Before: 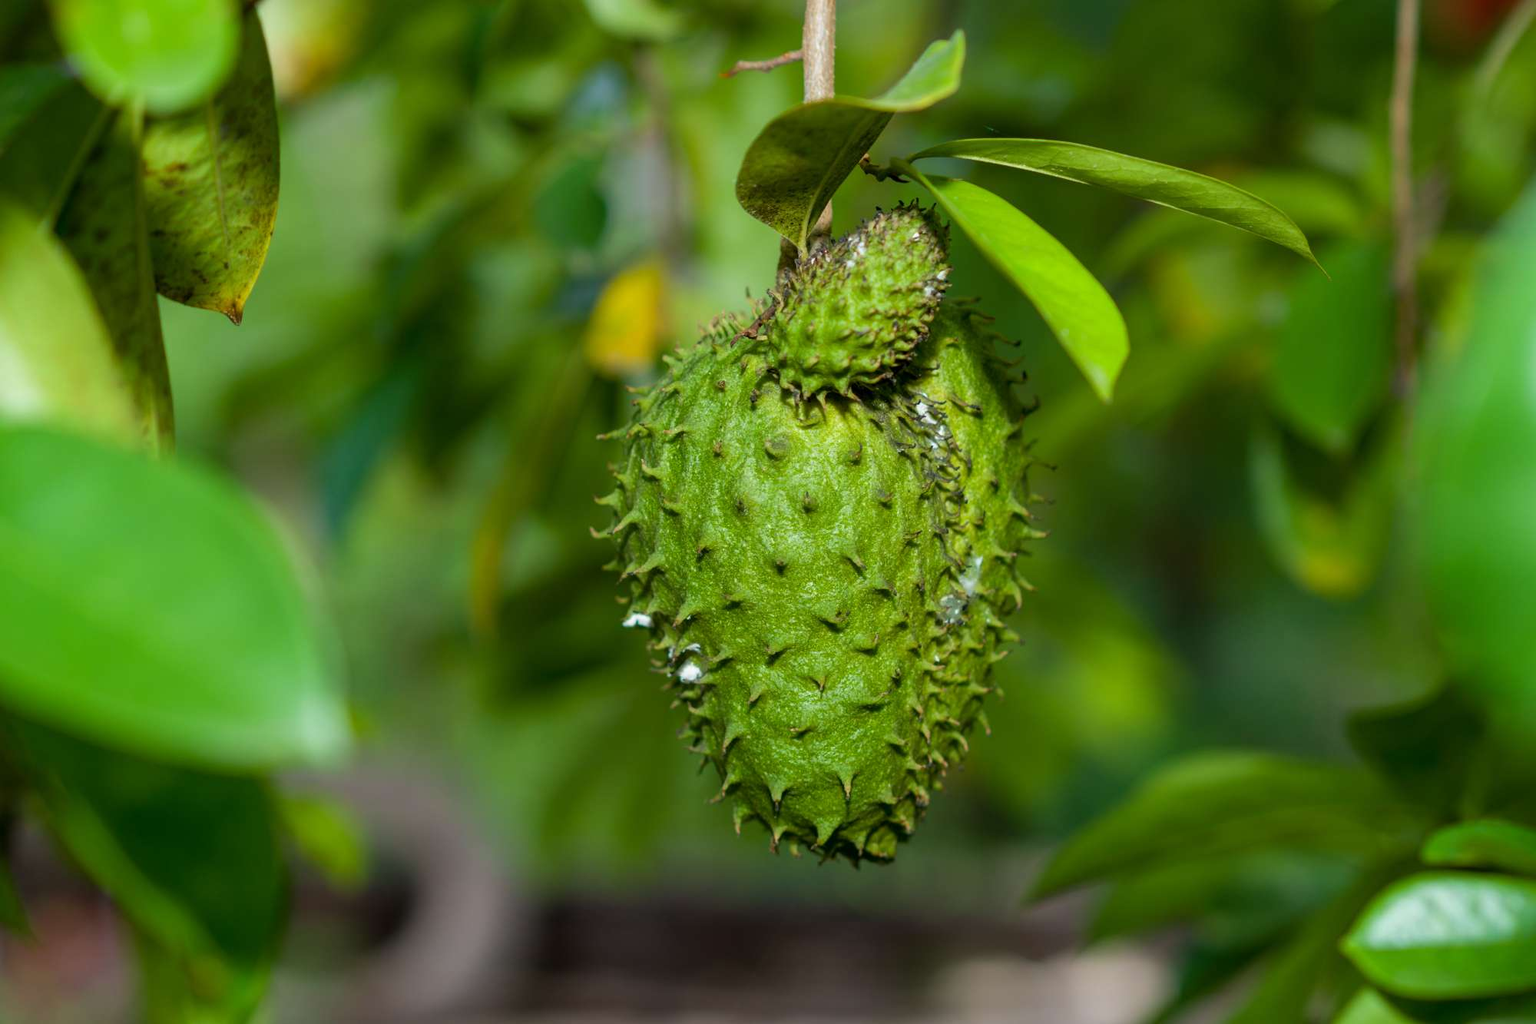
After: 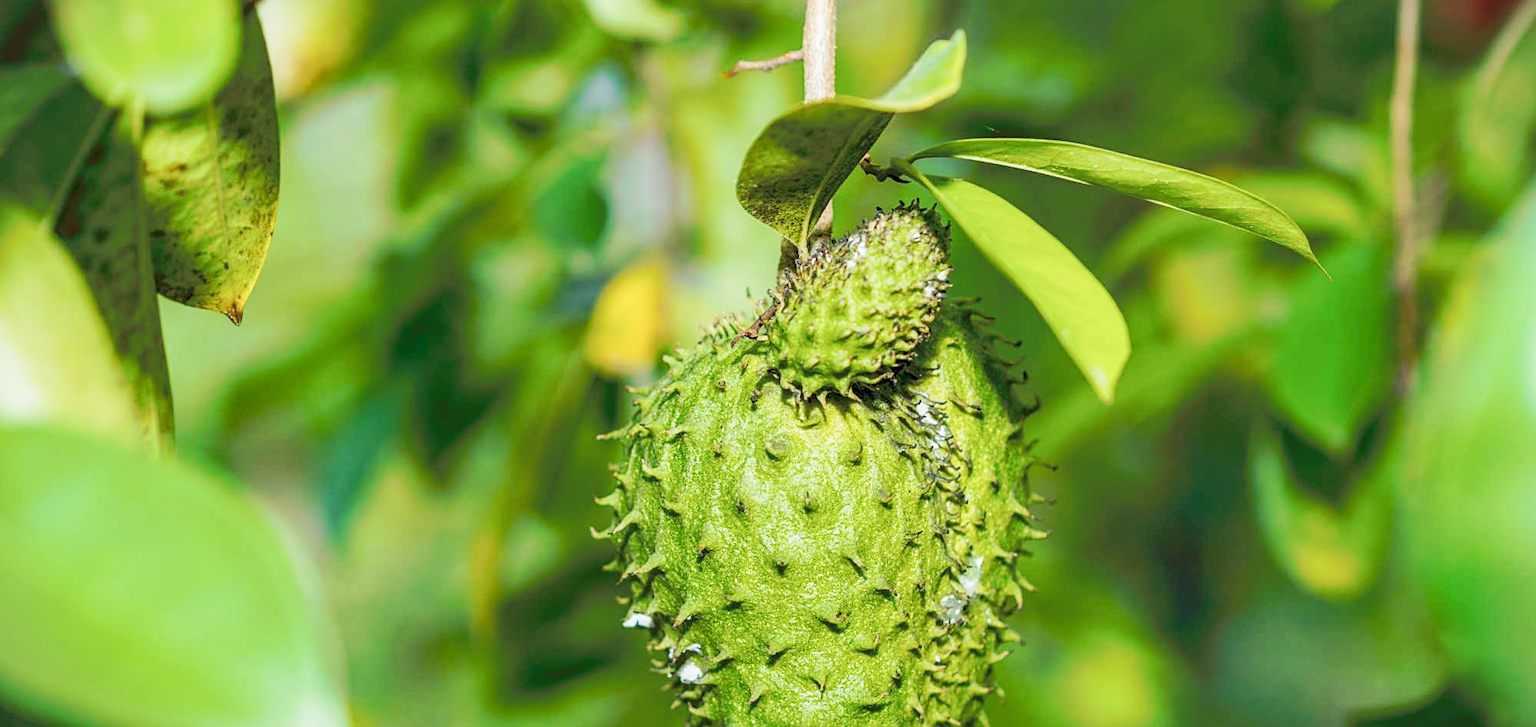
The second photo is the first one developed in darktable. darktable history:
base curve: curves: ch0 [(0, 0) (0.088, 0.125) (0.176, 0.251) (0.354, 0.501) (0.613, 0.749) (1, 0.877)], preserve colors none
sharpen: on, module defaults
local contrast: on, module defaults
crop: right 0%, bottom 28.942%
exposure: black level correction 0.001, compensate highlight preservation false
vignetting: fall-off start 100.32%, width/height ratio 1.324, unbound false
tone curve: curves: ch0 [(0, 0) (0.003, 0.055) (0.011, 0.111) (0.025, 0.126) (0.044, 0.169) (0.069, 0.215) (0.1, 0.199) (0.136, 0.207) (0.177, 0.259) (0.224, 0.327) (0.277, 0.361) (0.335, 0.431) (0.399, 0.501) (0.468, 0.589) (0.543, 0.683) (0.623, 0.73) (0.709, 0.796) (0.801, 0.863) (0.898, 0.921) (1, 1)], preserve colors none
